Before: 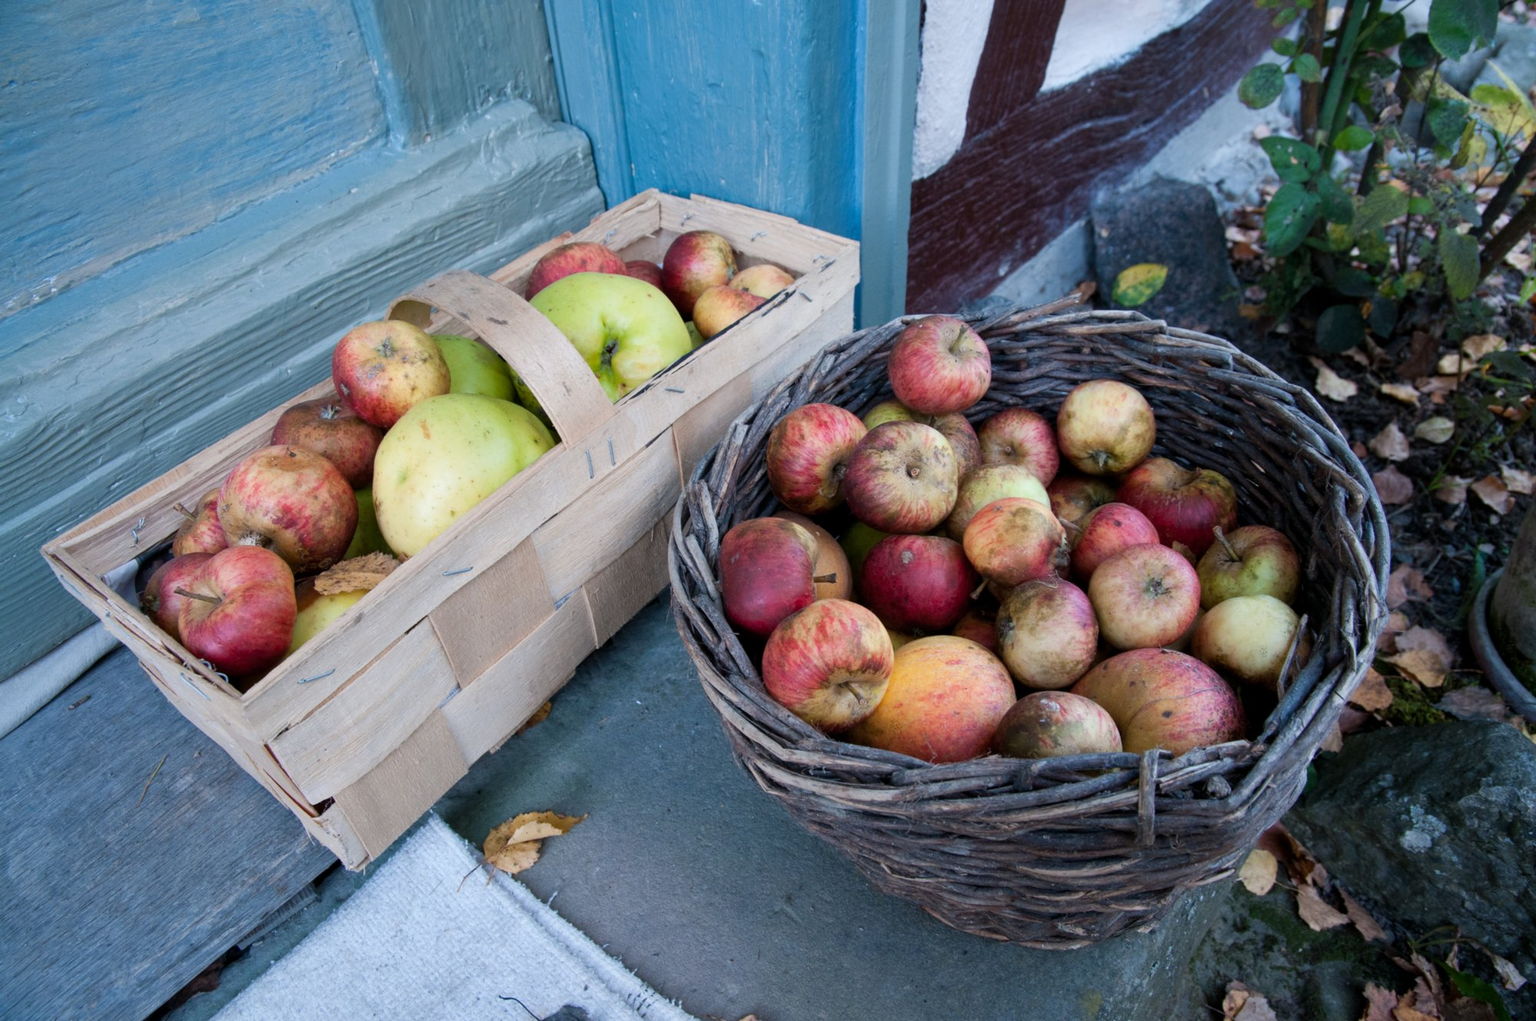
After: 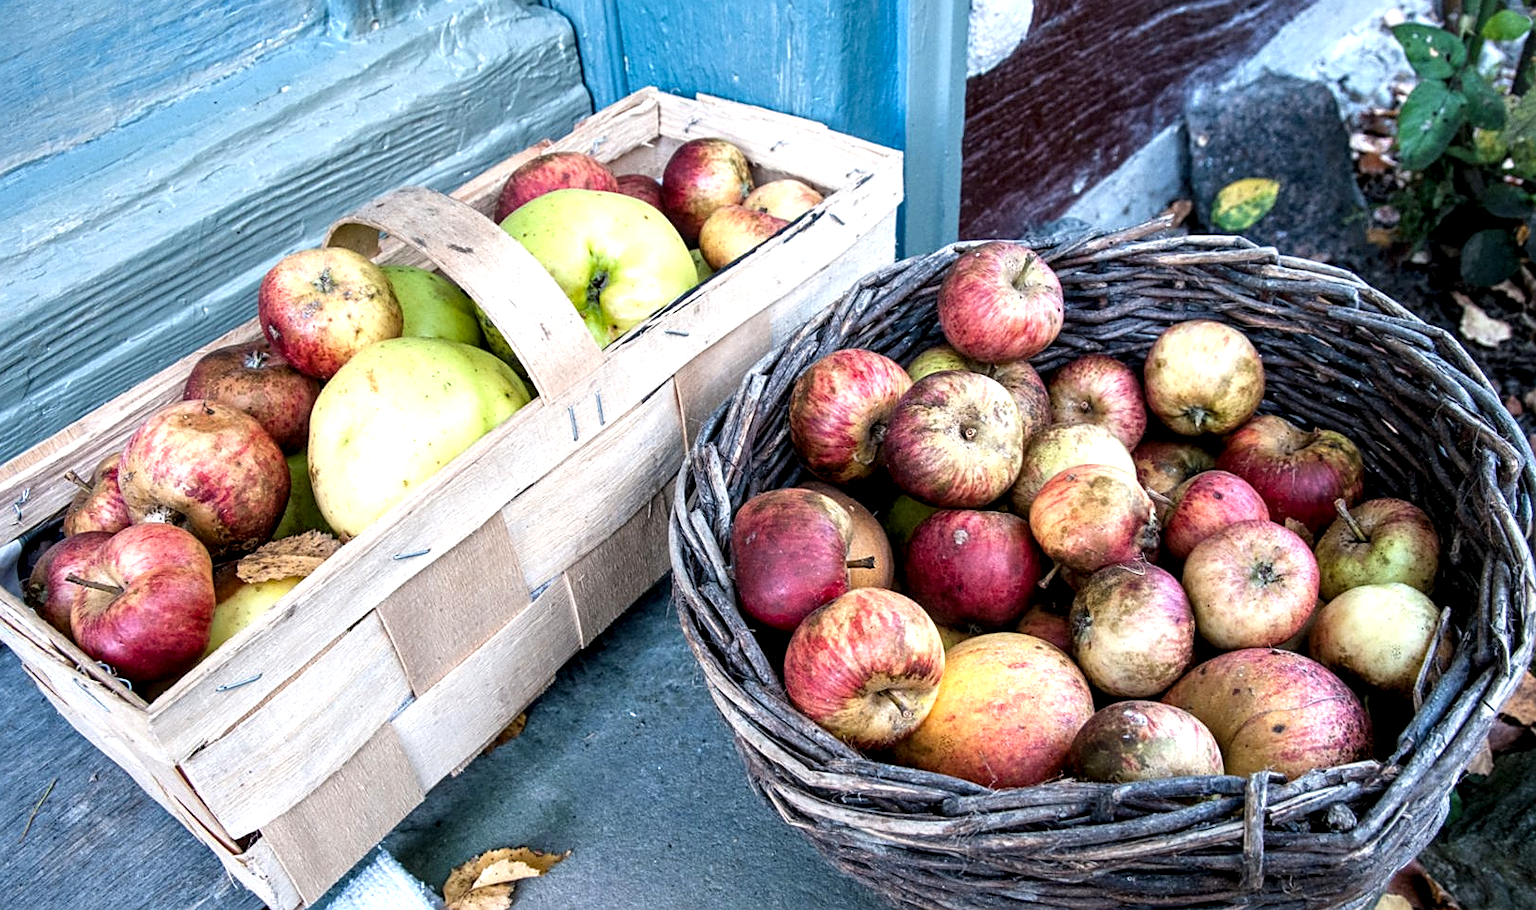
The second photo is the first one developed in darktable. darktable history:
sharpen: on, module defaults
crop: left 7.862%, top 11.529%, right 10.28%, bottom 15.443%
exposure: black level correction 0, exposure 0.701 EV, compensate highlight preservation false
local contrast: highlights 60%, shadows 59%, detail 160%
